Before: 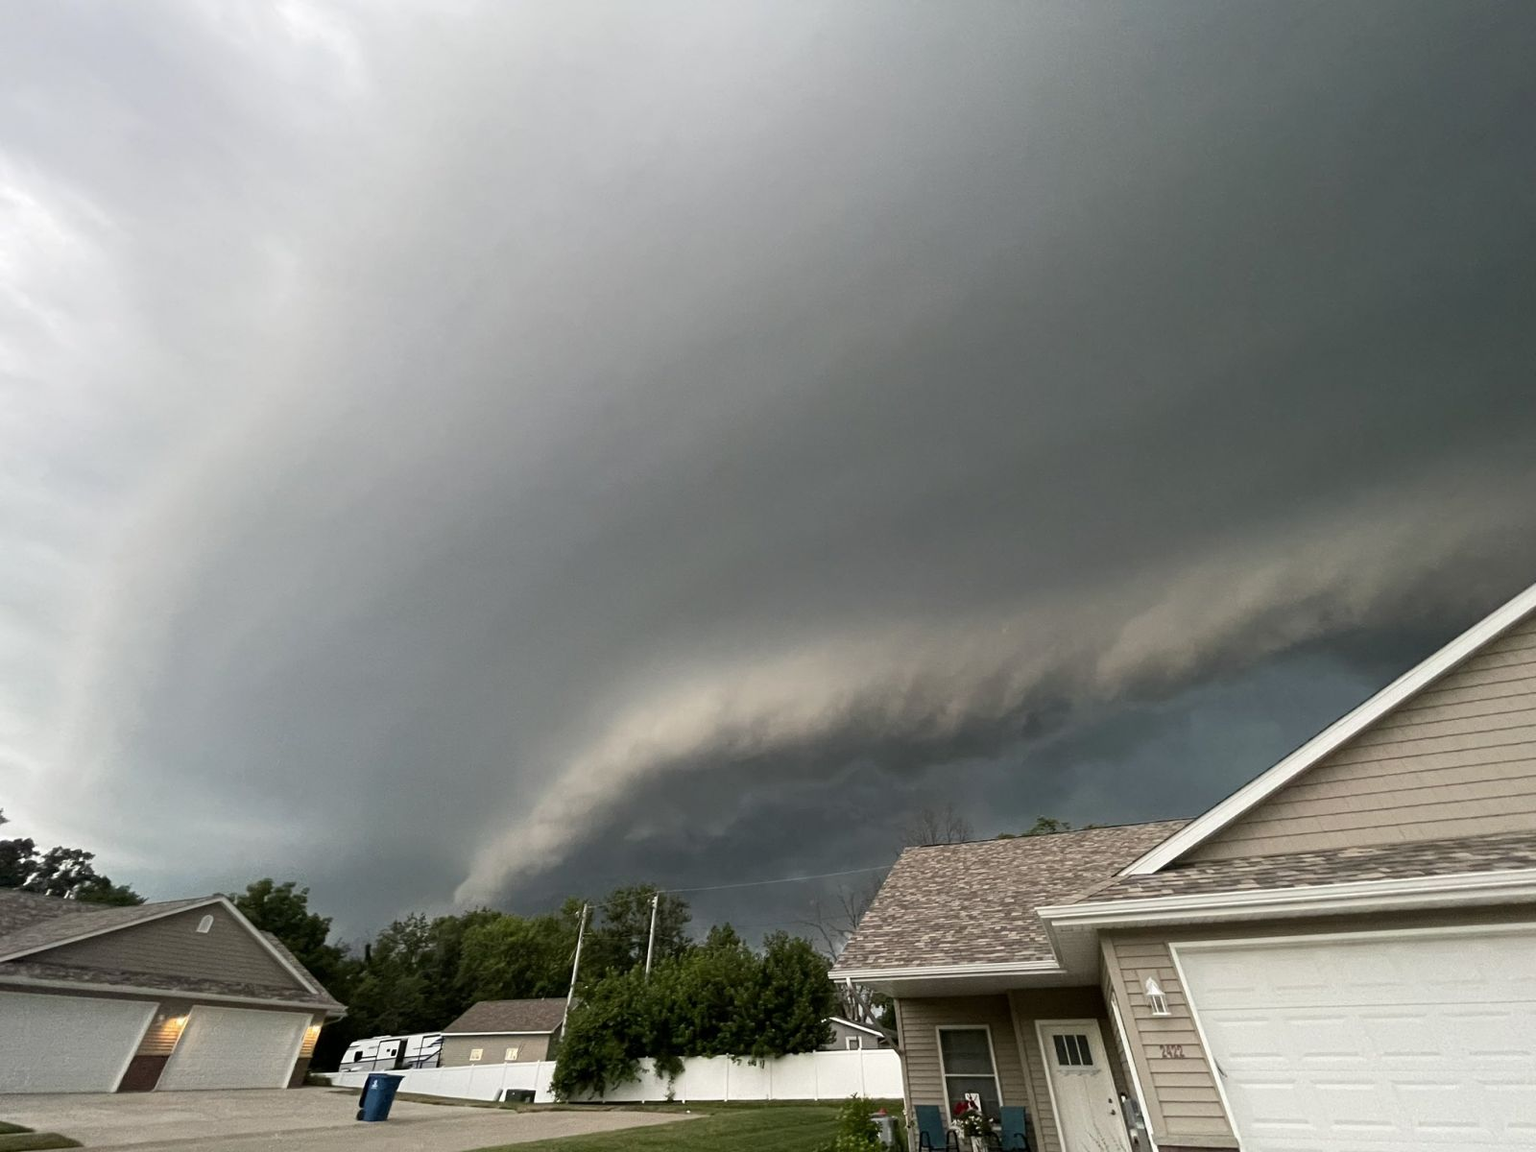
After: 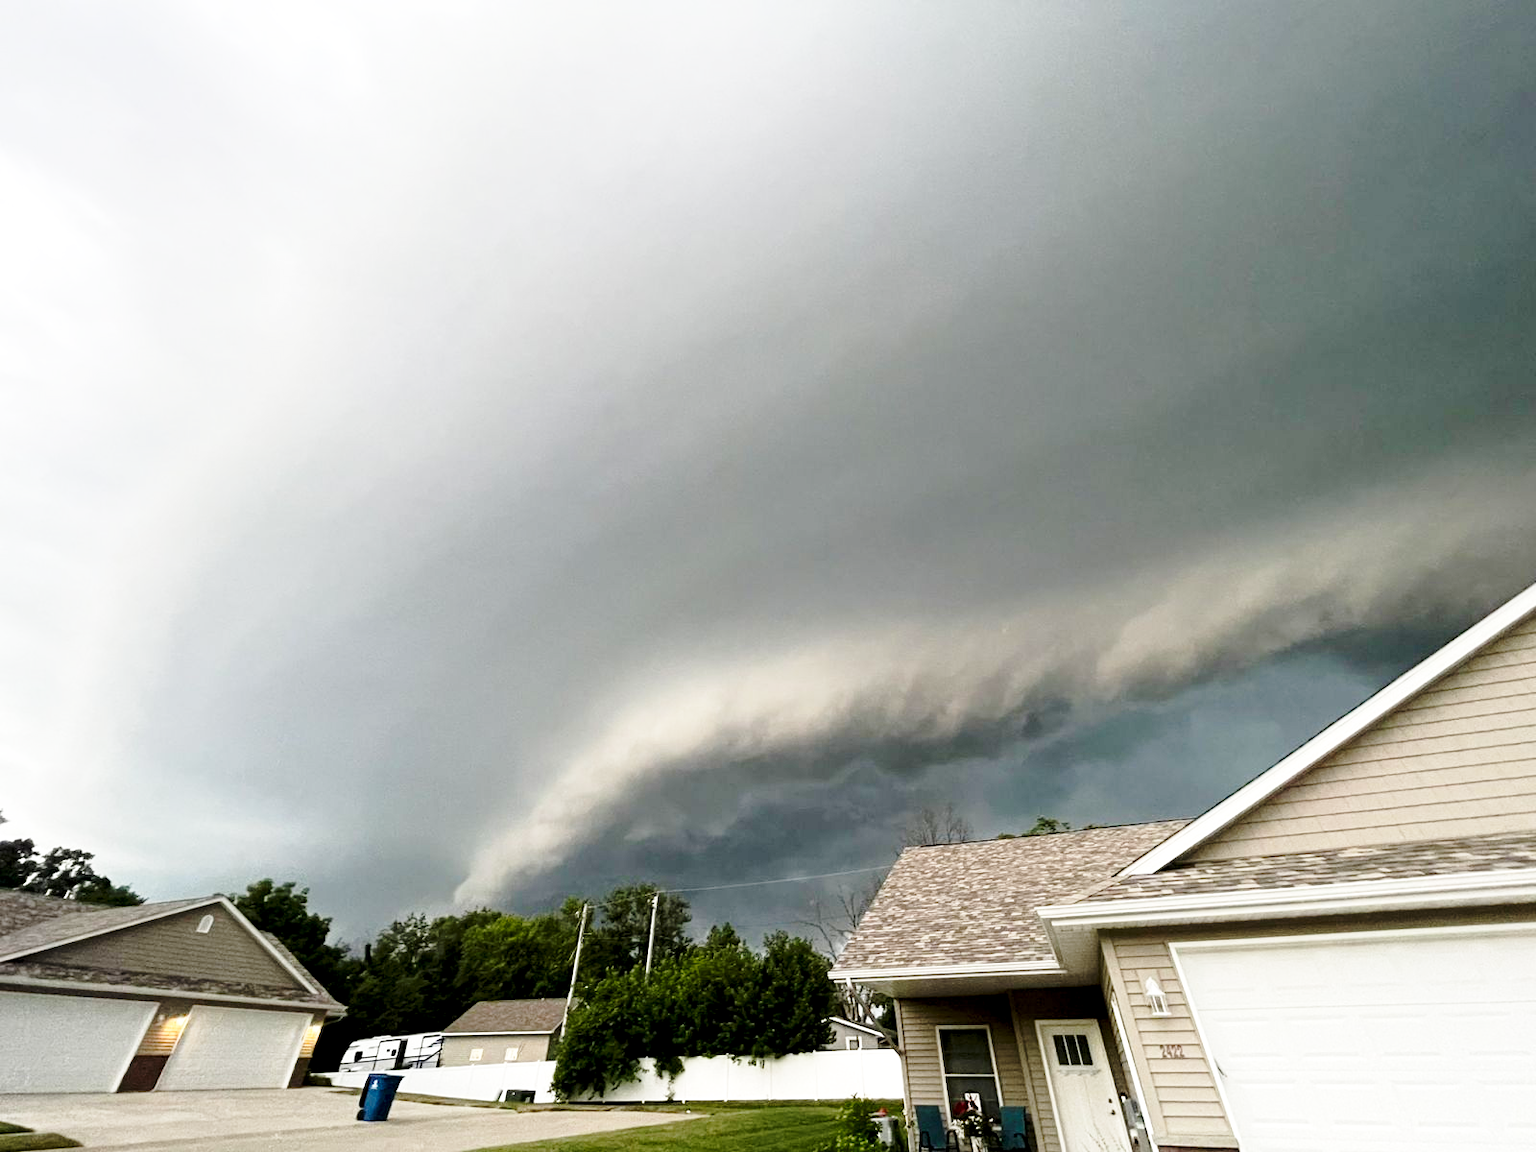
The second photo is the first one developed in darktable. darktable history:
base curve: curves: ch0 [(0, 0) (0.036, 0.037) (0.121, 0.228) (0.46, 0.76) (0.859, 0.983) (1, 1)], preserve colors none
exposure: black level correction 0.007, exposure 0.159 EV, compensate highlight preservation false
